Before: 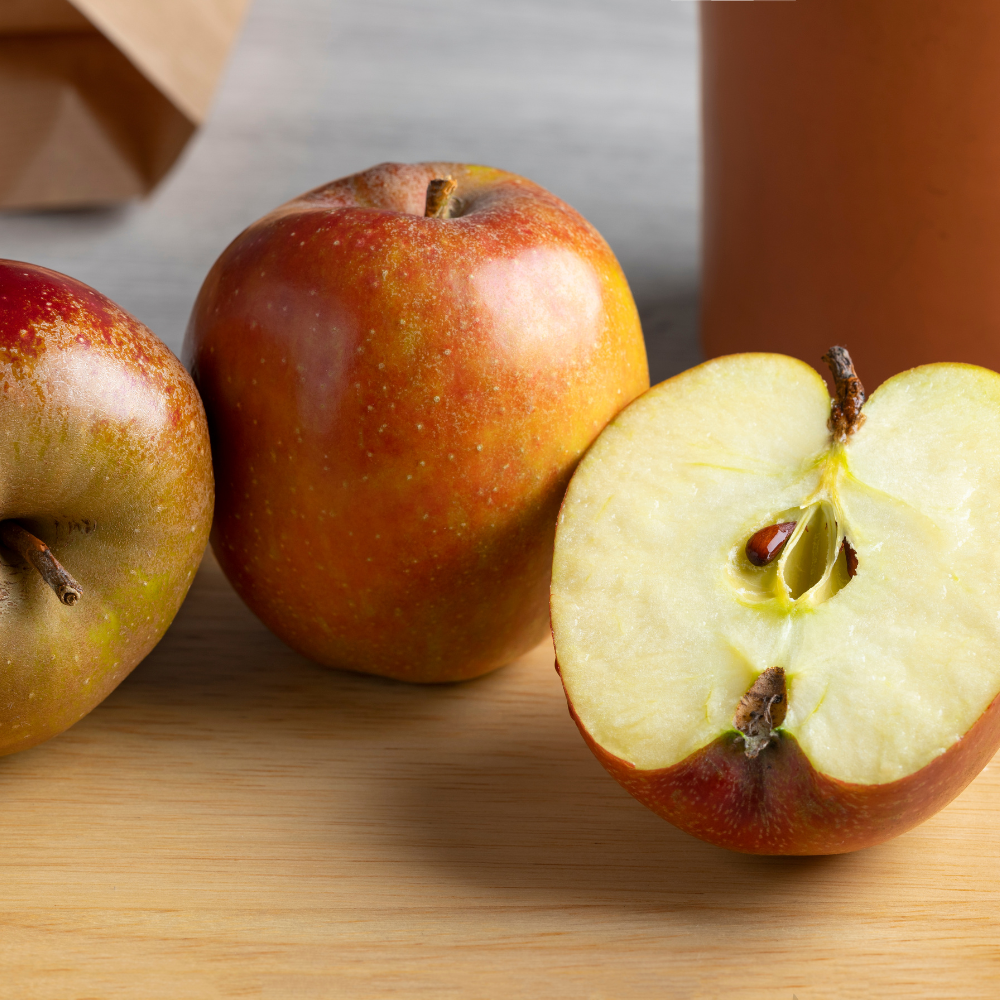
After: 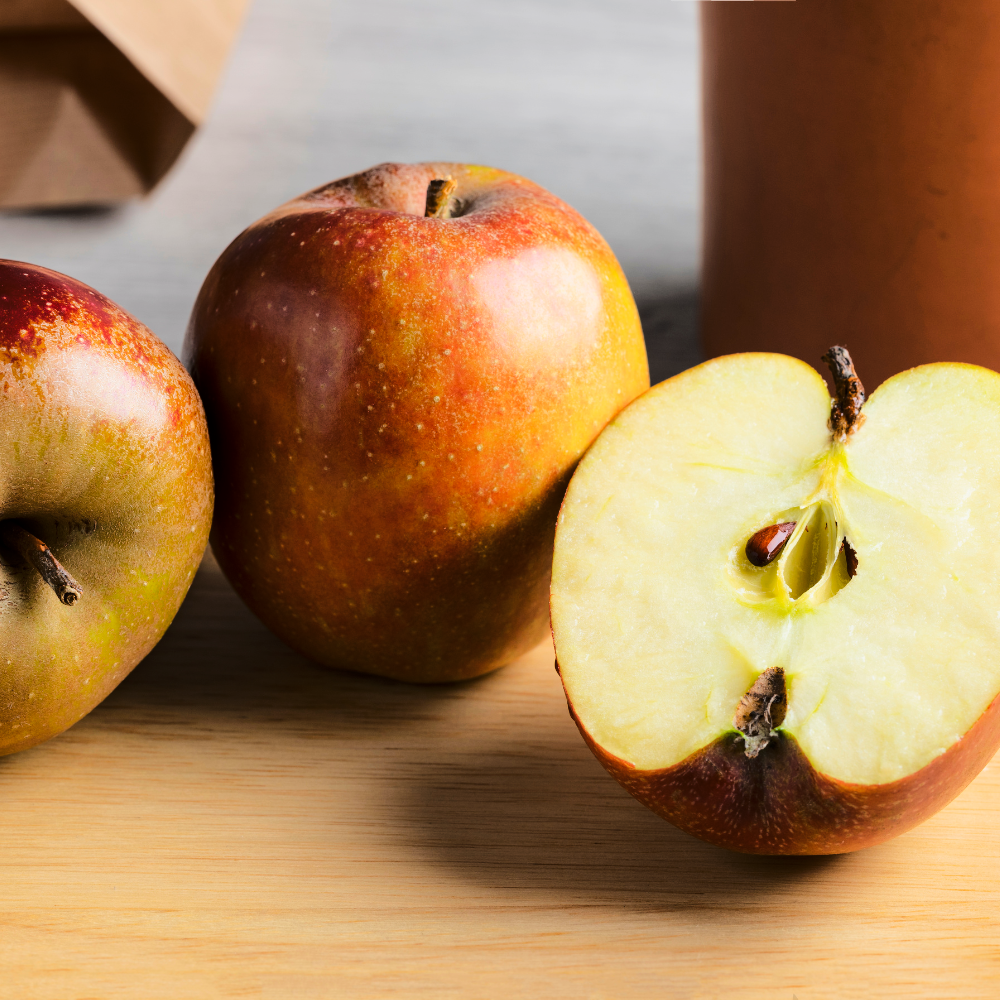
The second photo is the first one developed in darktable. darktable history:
tone curve: curves: ch0 [(0, 0) (0.094, 0.039) (0.243, 0.155) (0.411, 0.482) (0.479, 0.583) (0.654, 0.742) (0.793, 0.851) (0.994, 0.974)]; ch1 [(0, 0) (0.161, 0.092) (0.35, 0.33) (0.392, 0.392) (0.456, 0.456) (0.505, 0.502) (0.537, 0.518) (0.553, 0.53) (0.573, 0.569) (0.718, 0.718) (1, 1)]; ch2 [(0, 0) (0.346, 0.362) (0.411, 0.412) (0.502, 0.502) (0.531, 0.521) (0.576, 0.553) (0.615, 0.621) (1, 1)], color space Lab, linked channels, preserve colors none
